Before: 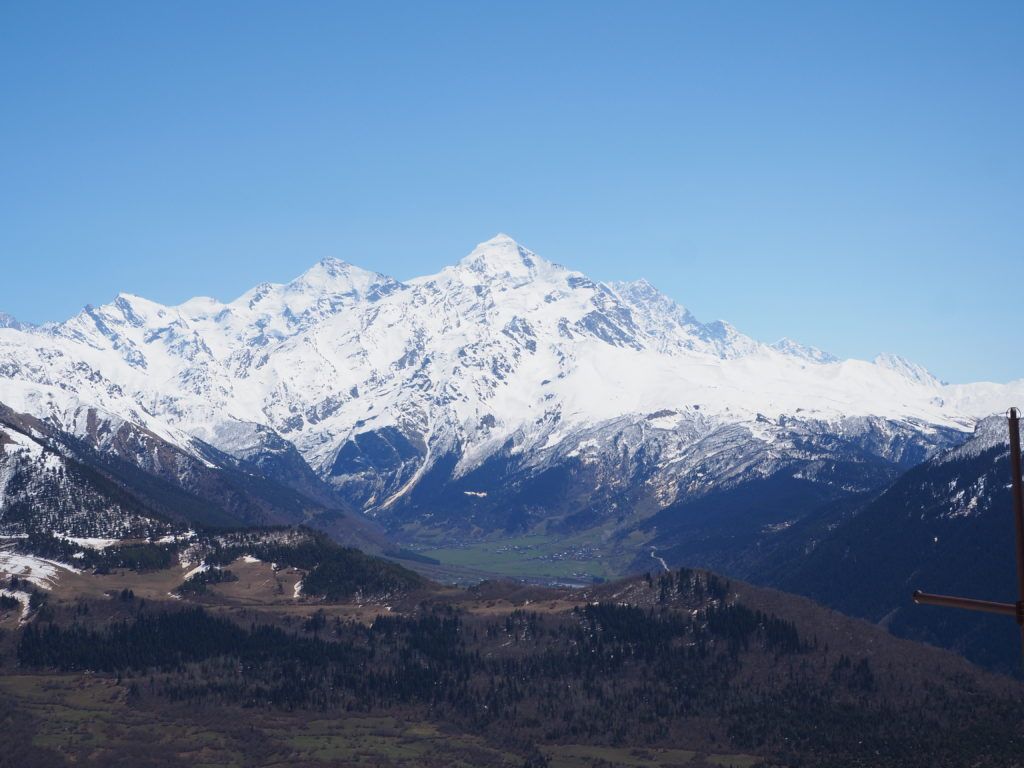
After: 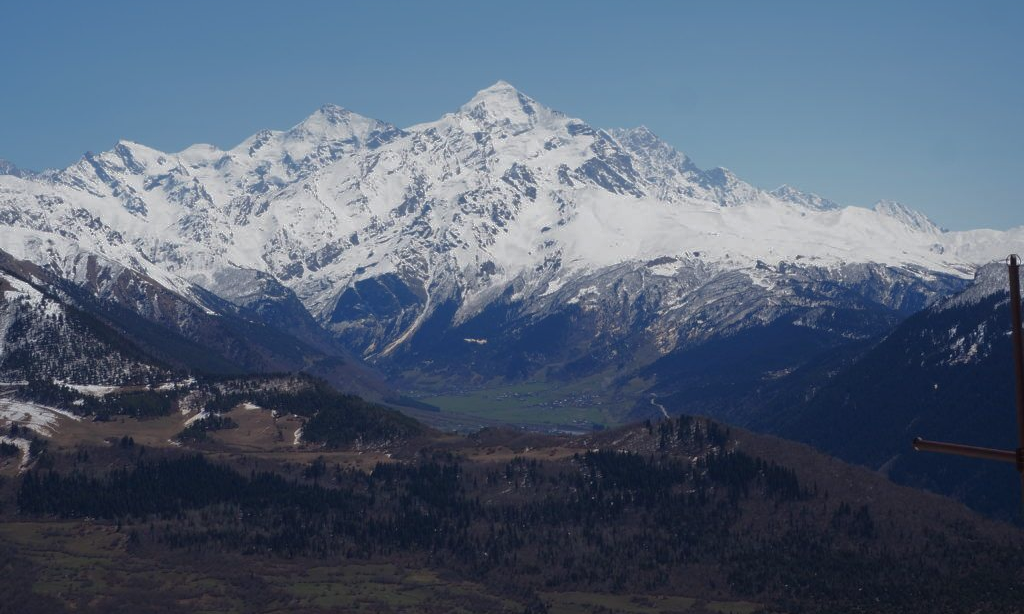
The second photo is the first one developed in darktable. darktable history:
crop and rotate: top 19.998%
base curve: curves: ch0 [(0, 0) (0.841, 0.609) (1, 1)]
